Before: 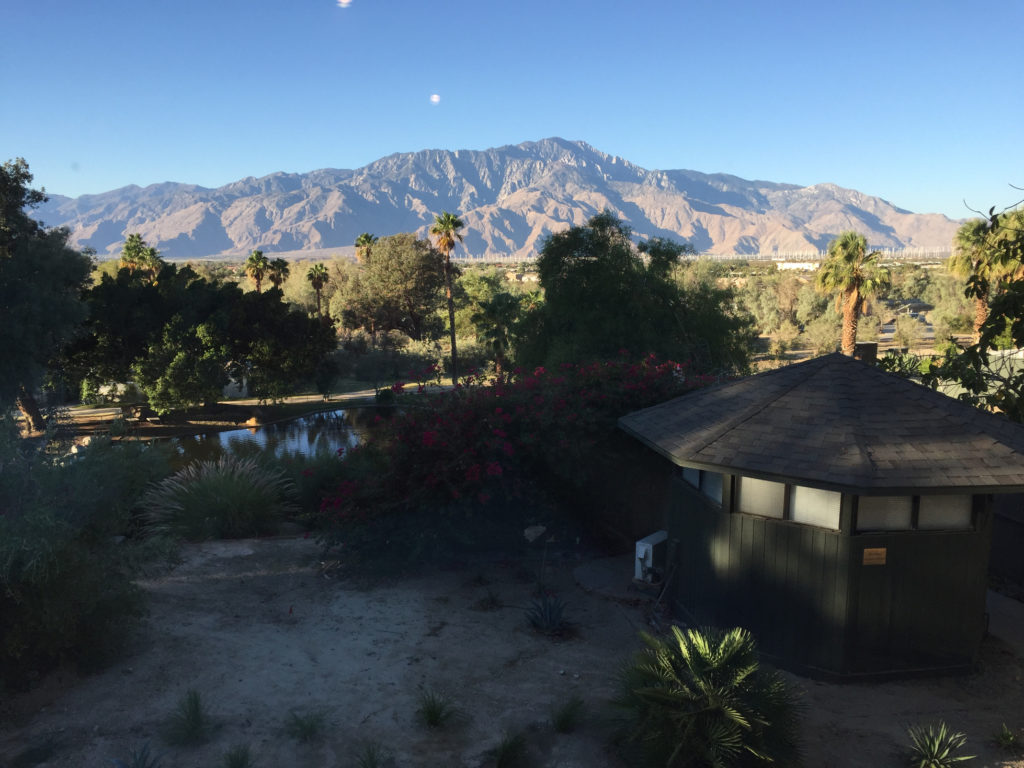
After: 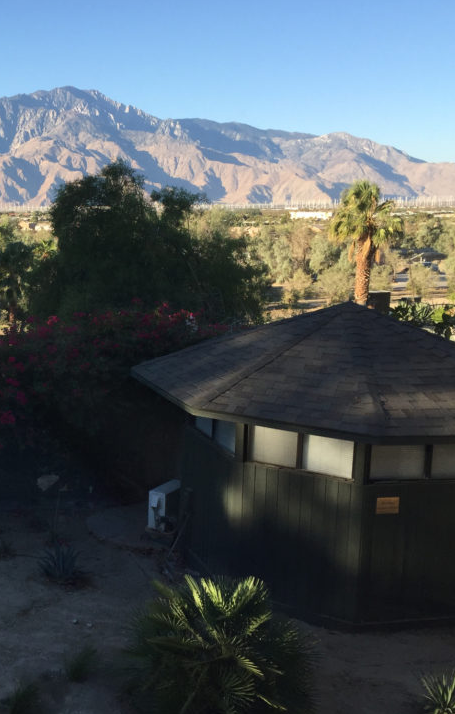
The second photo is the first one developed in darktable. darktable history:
crop: left 47.628%, top 6.643%, right 7.874%
